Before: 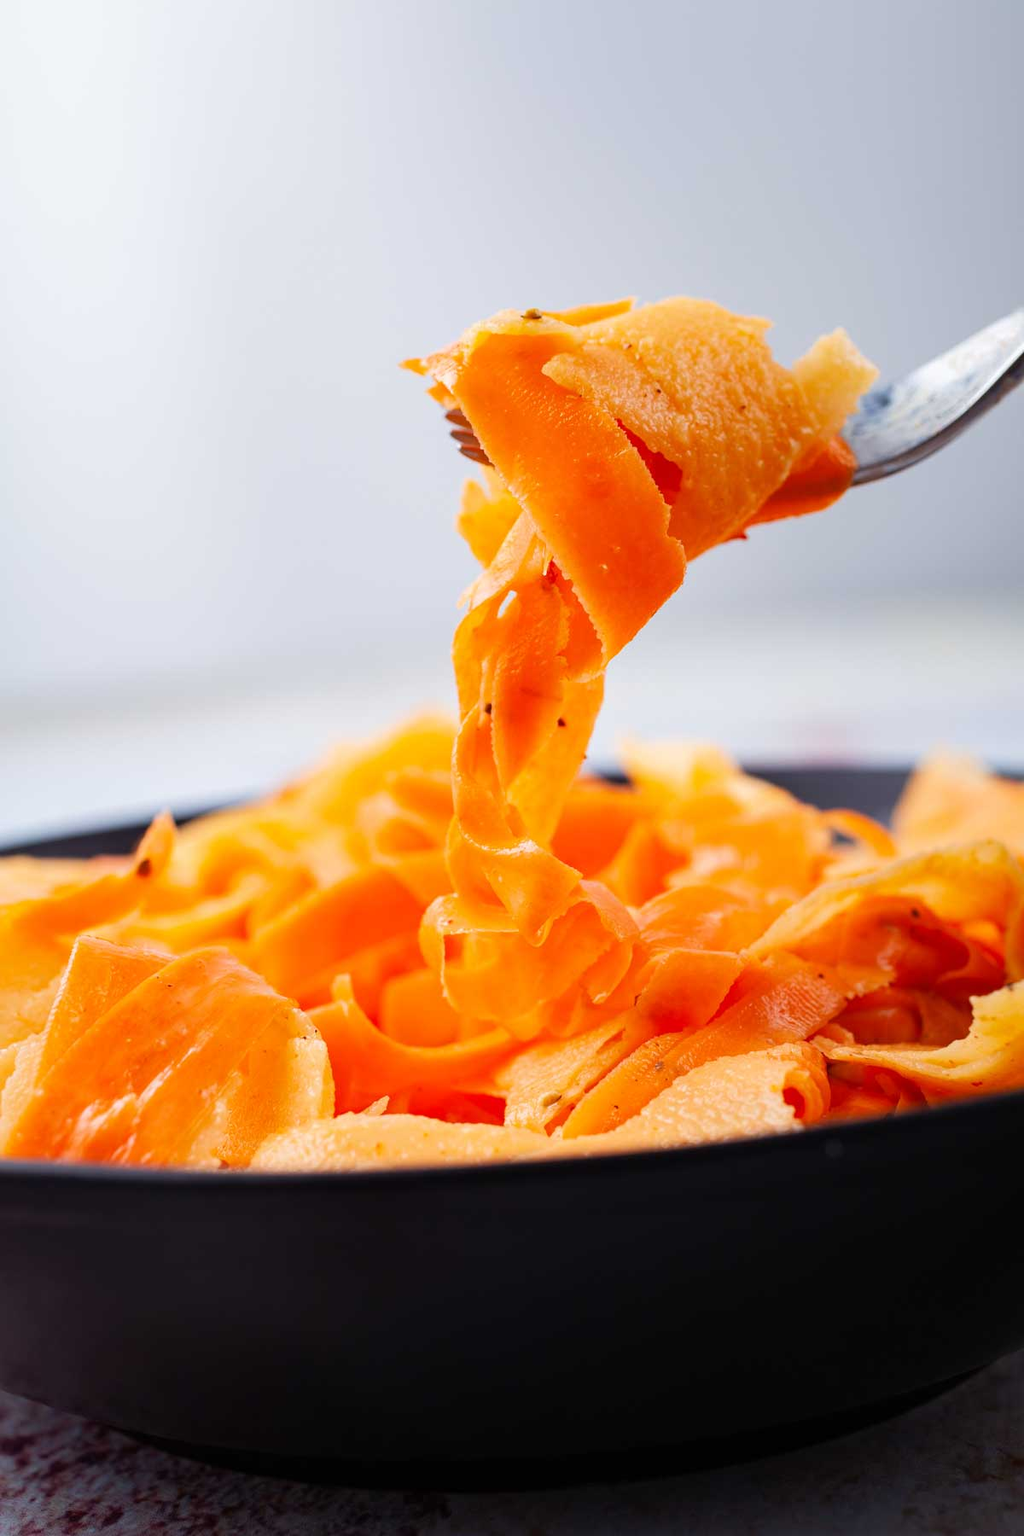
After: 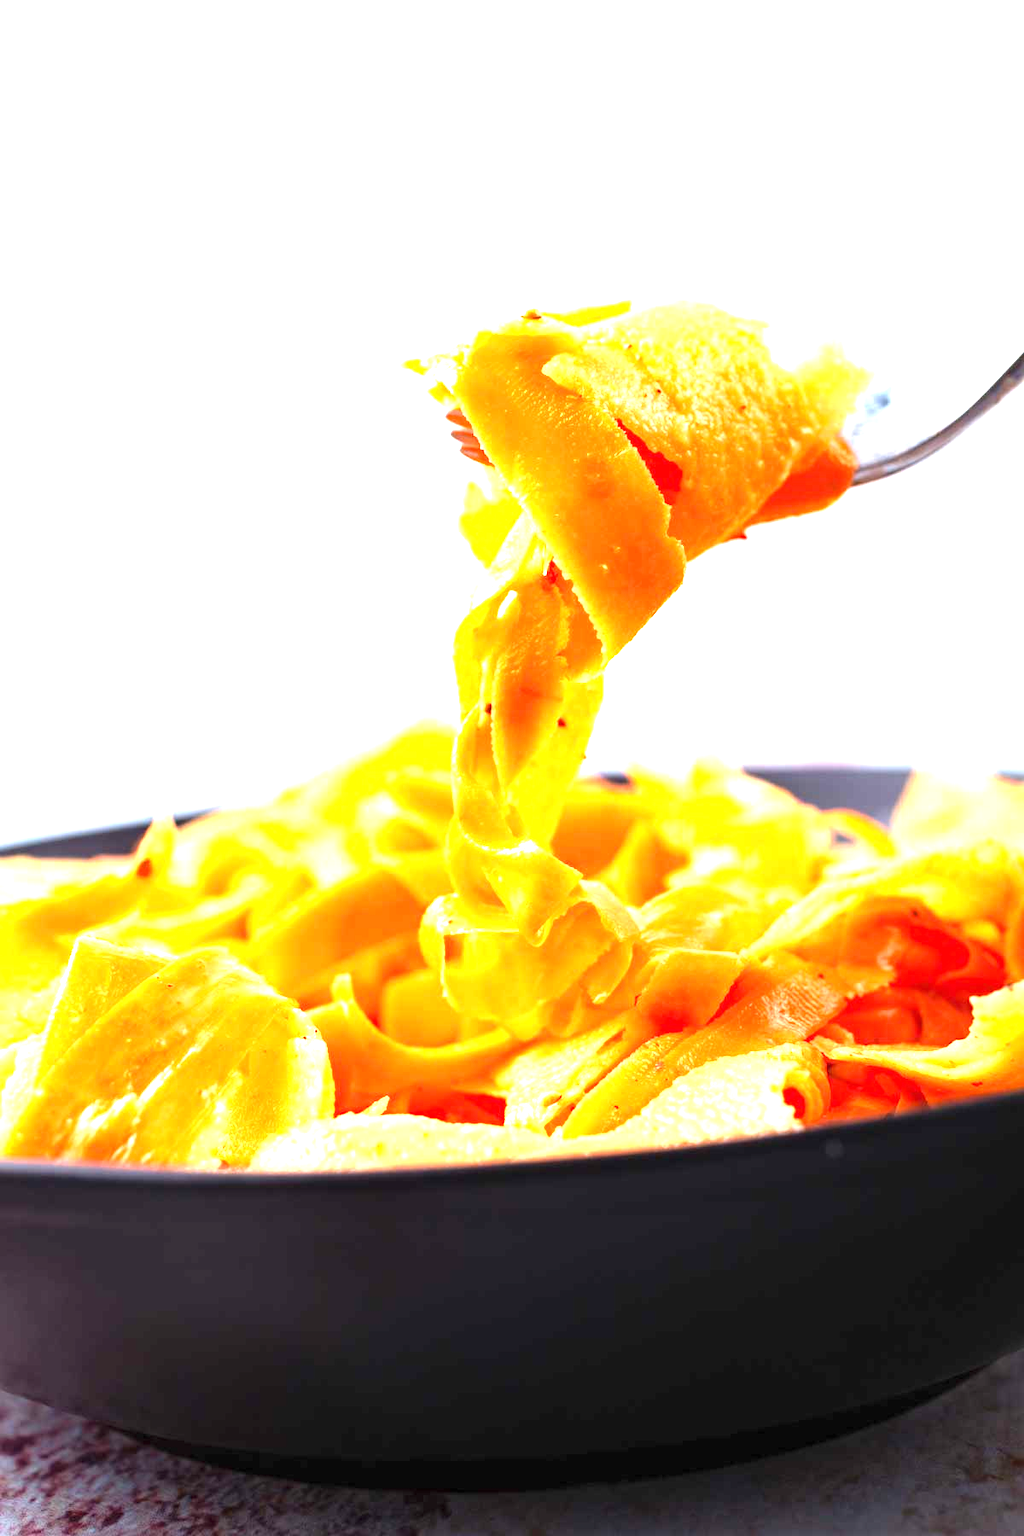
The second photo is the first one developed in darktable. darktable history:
exposure: black level correction 0, exposure 1.688 EV, compensate exposure bias true, compensate highlight preservation false
